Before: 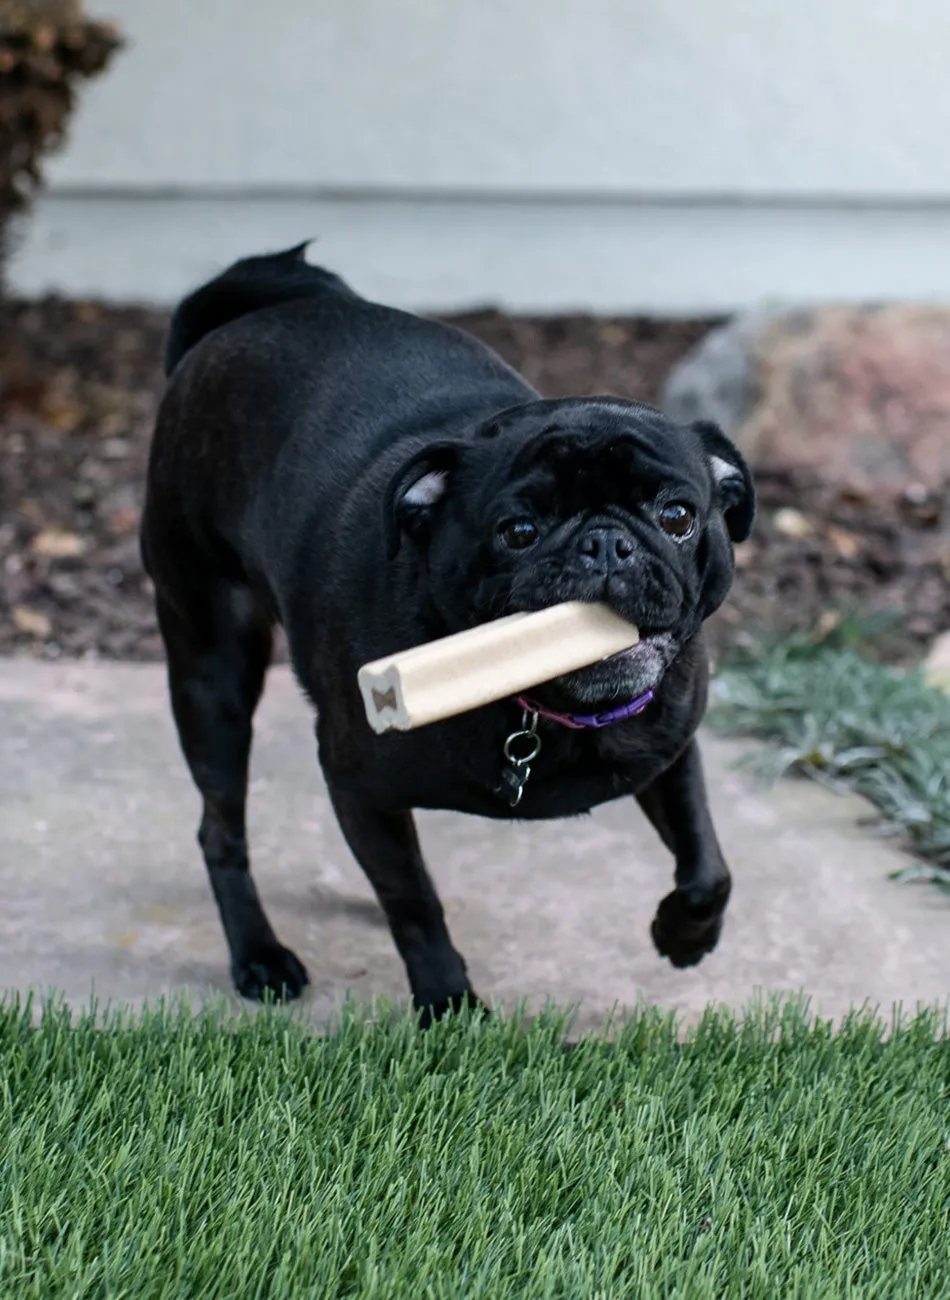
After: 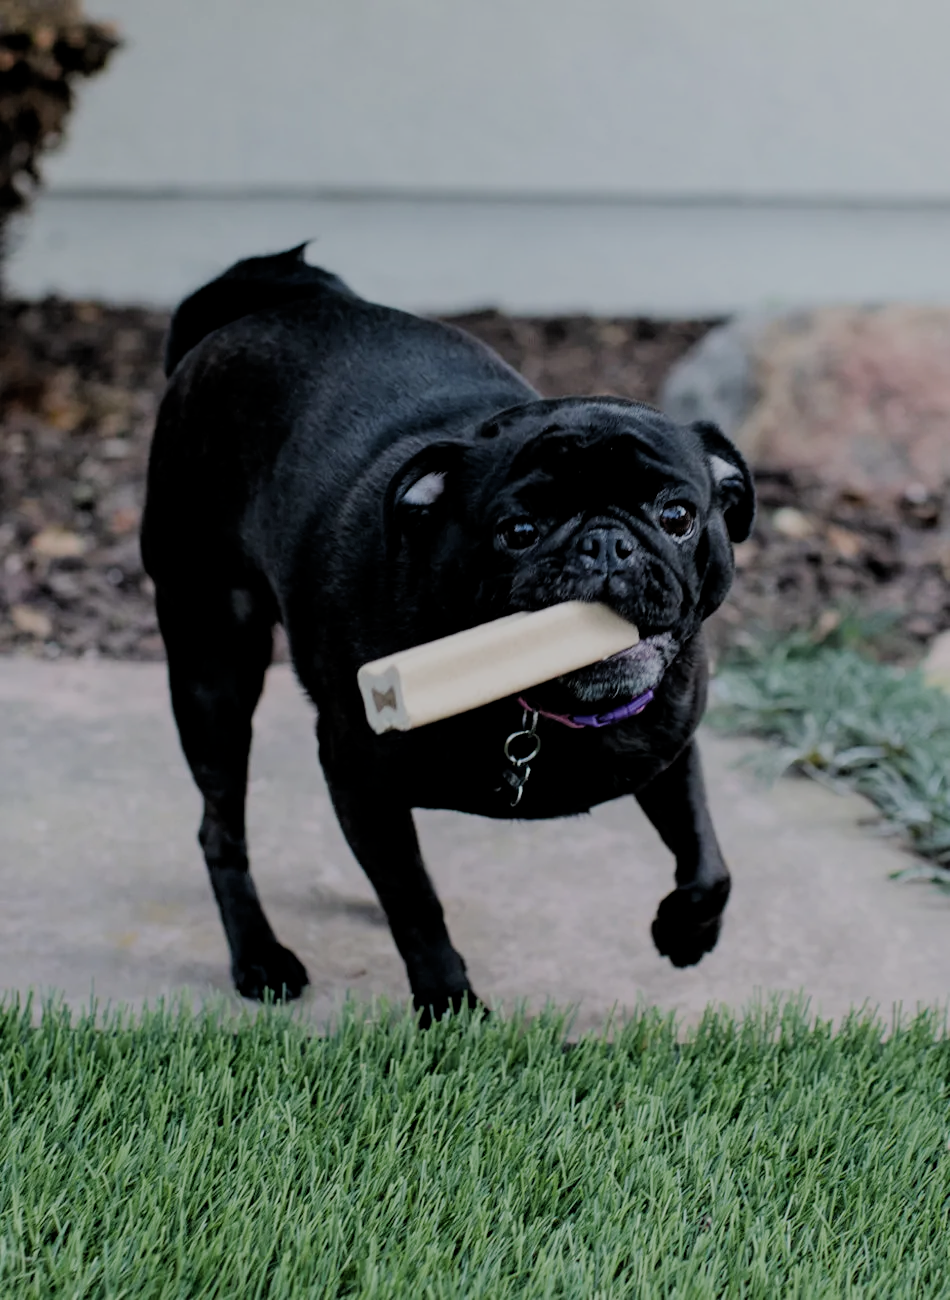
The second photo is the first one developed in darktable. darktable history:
filmic rgb: middle gray luminance 17.73%, black relative exposure -7.53 EV, white relative exposure 8.49 EV, target black luminance 0%, hardness 2.23, latitude 17.53%, contrast 0.878, highlights saturation mix 4.99%, shadows ↔ highlights balance 10.38%
